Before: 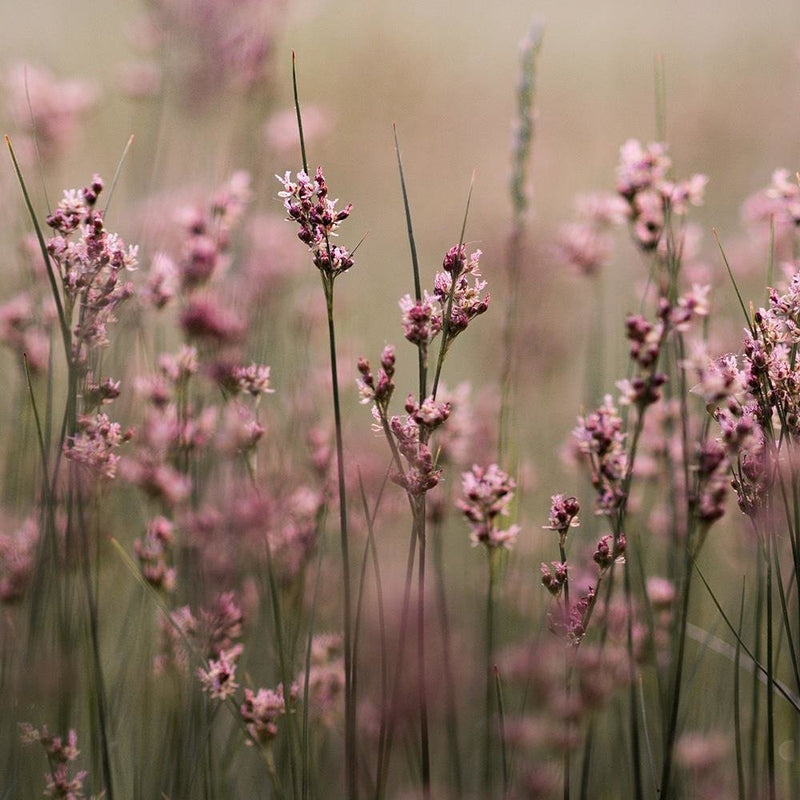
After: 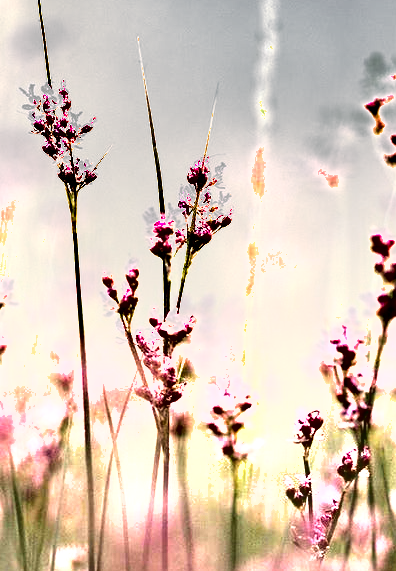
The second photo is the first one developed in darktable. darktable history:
crop: left 32.075%, top 10.976%, right 18.355%, bottom 17.596%
exposure: black level correction 0.001, exposure 2.607 EV, compensate exposure bias true, compensate highlight preservation false
shadows and highlights: shadows 12, white point adjustment 1.2, soften with gaussian
